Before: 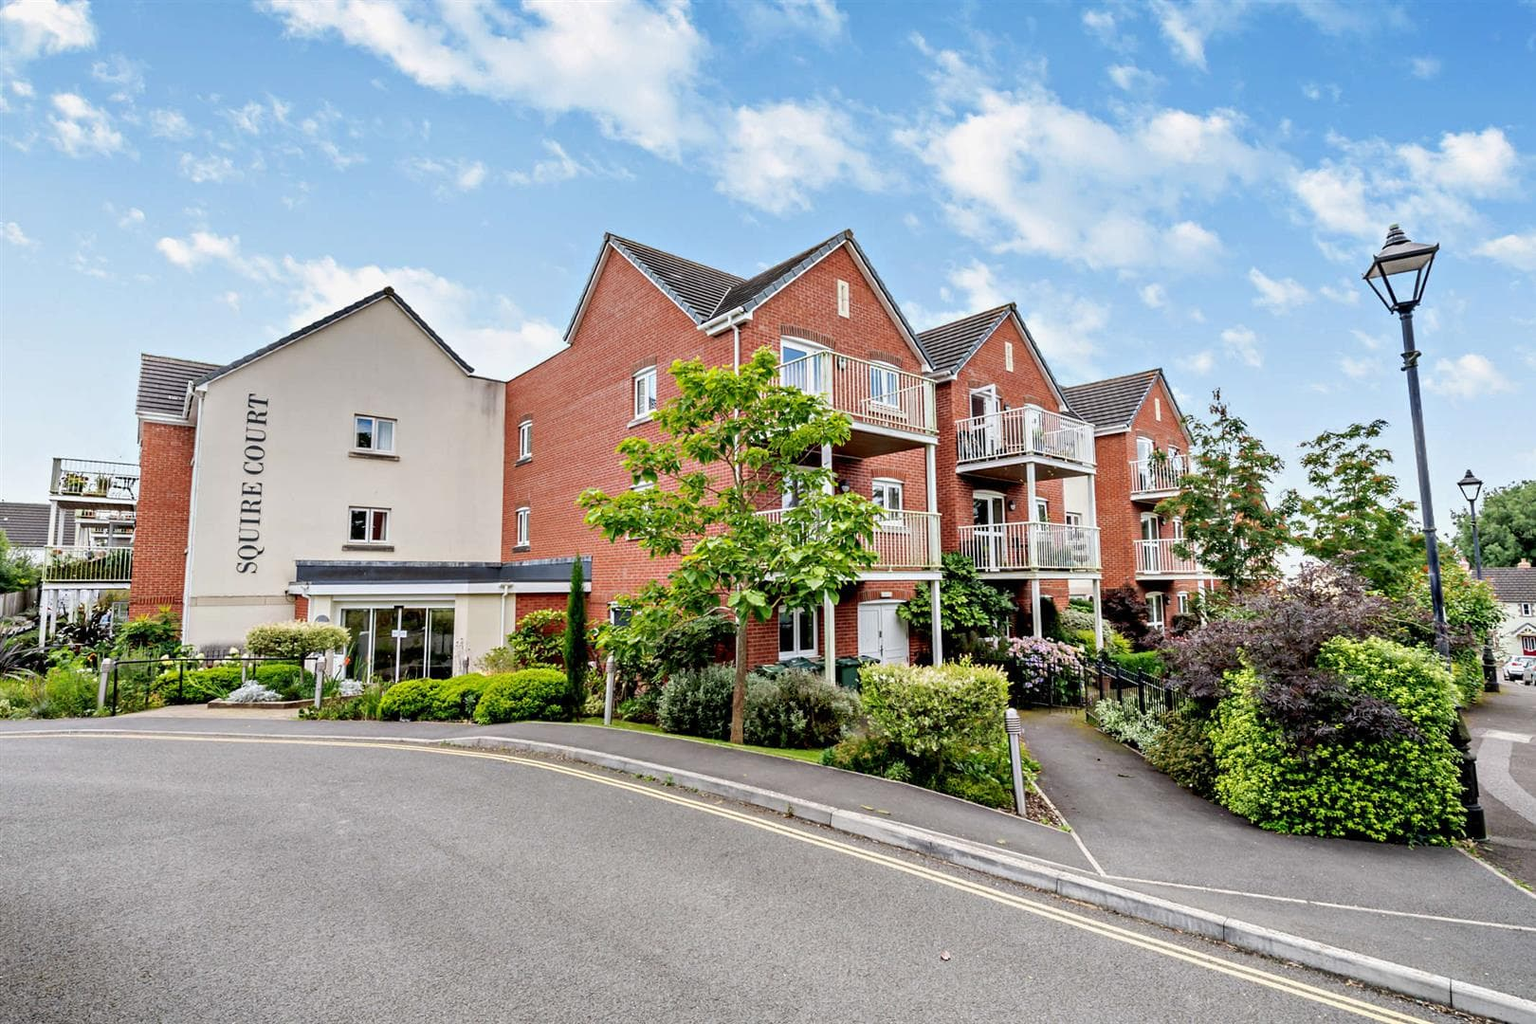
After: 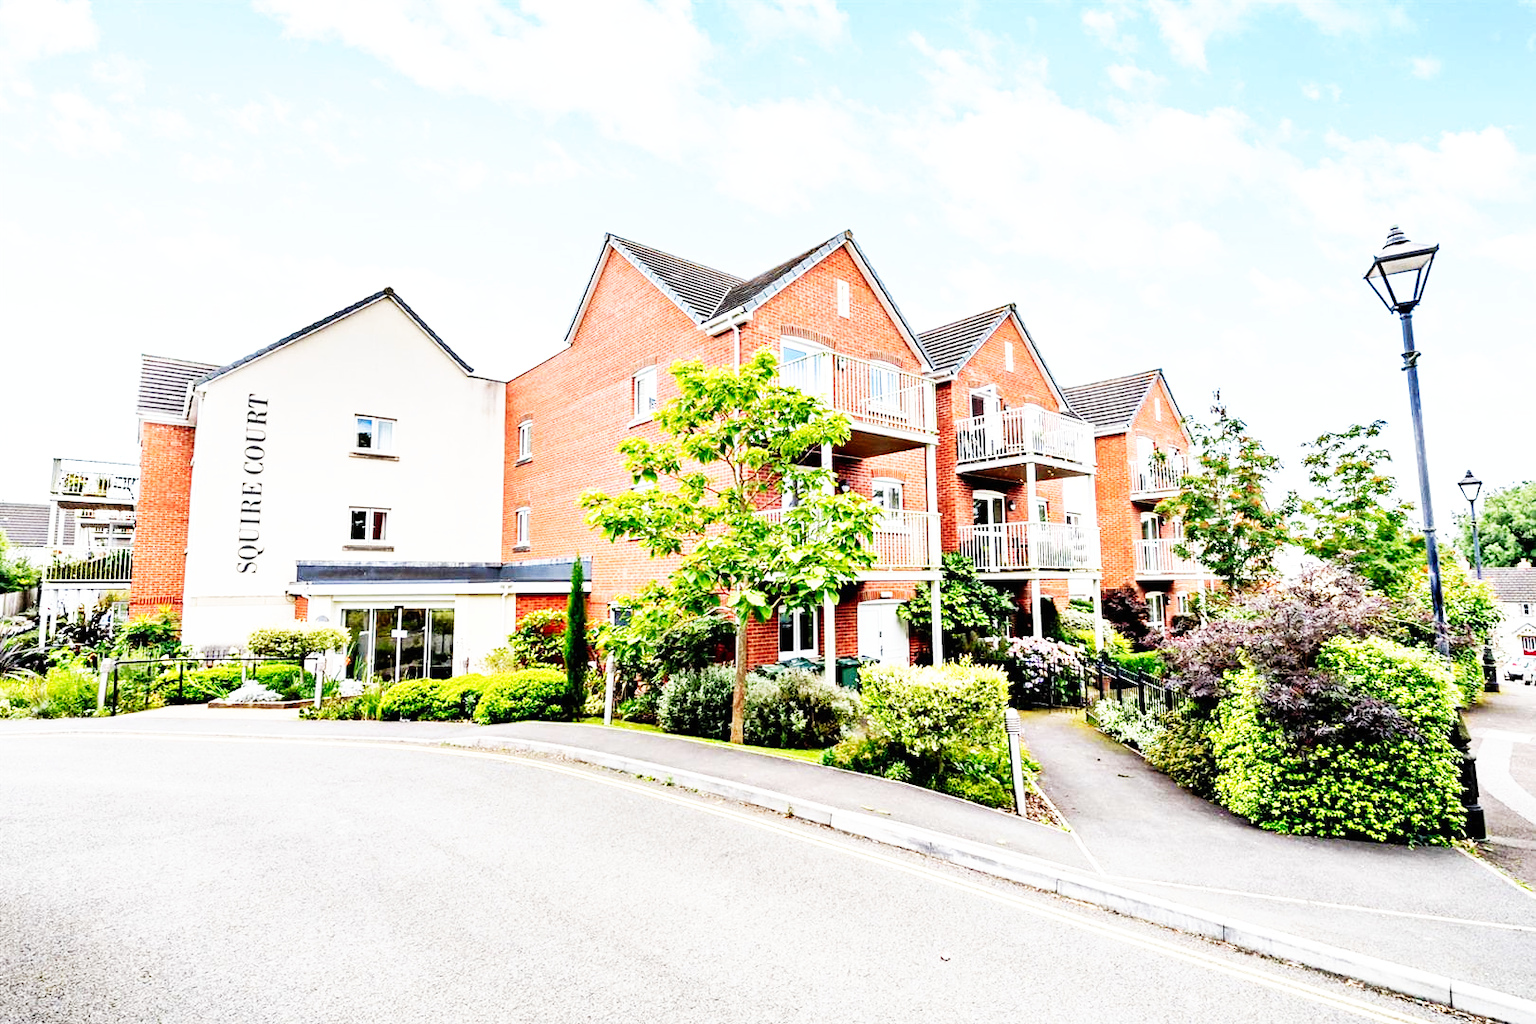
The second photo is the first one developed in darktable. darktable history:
exposure: exposure 0.407 EV, compensate highlight preservation false
base curve: curves: ch0 [(0, 0) (0.007, 0.004) (0.027, 0.03) (0.046, 0.07) (0.207, 0.54) (0.442, 0.872) (0.673, 0.972) (1, 1)], preserve colors none
